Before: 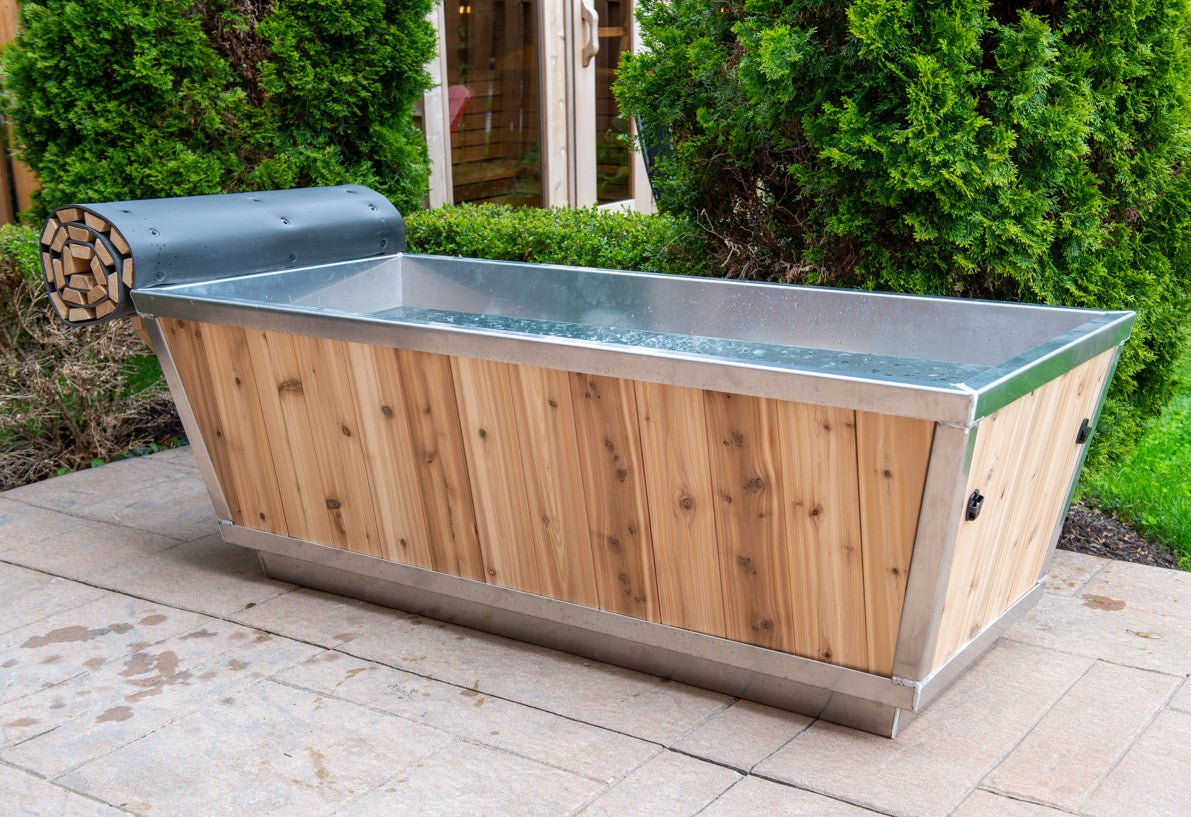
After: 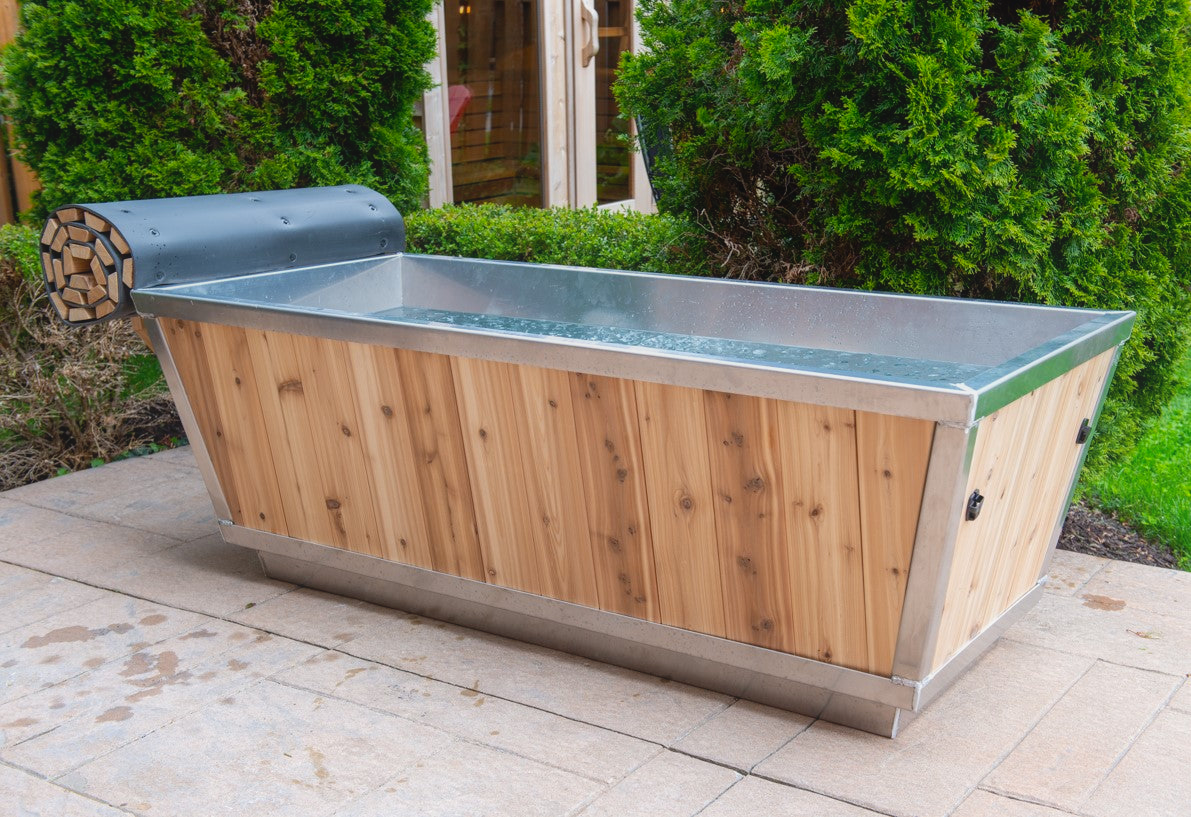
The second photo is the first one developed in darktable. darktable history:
contrast equalizer: octaves 7, y [[0.46, 0.454, 0.451, 0.451, 0.455, 0.46], [0.5 ×6], [0.5 ×6], [0 ×6], [0 ×6]]
